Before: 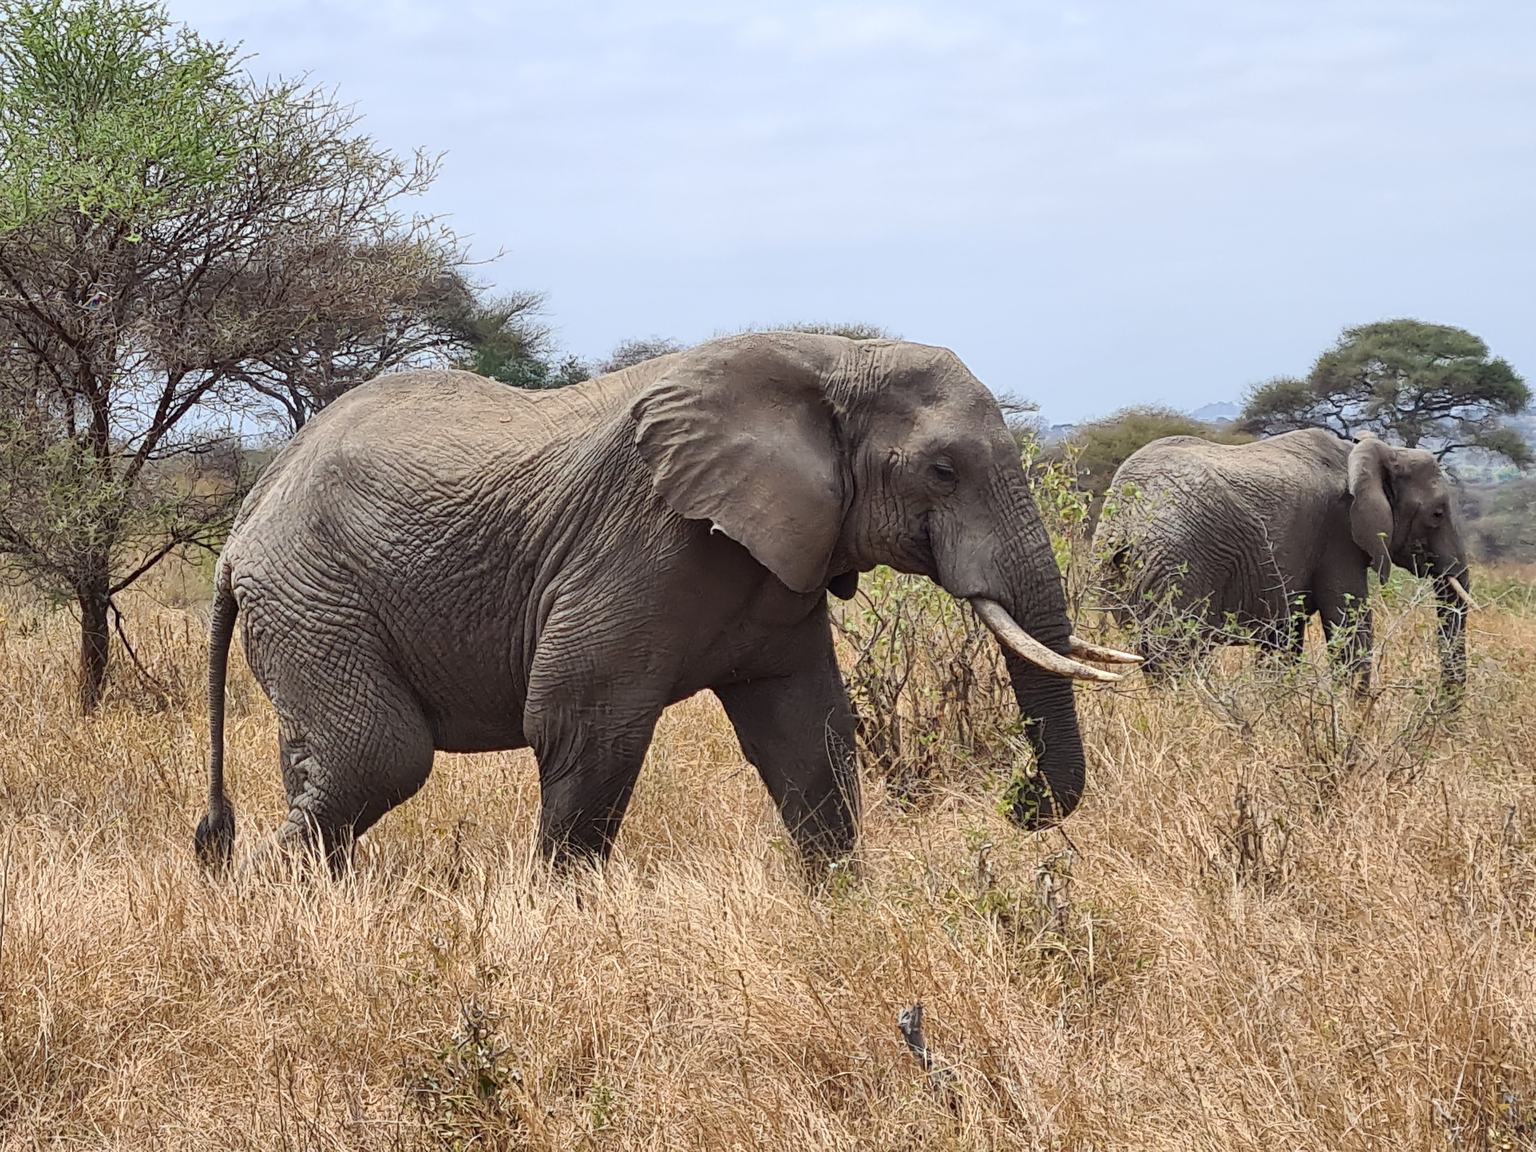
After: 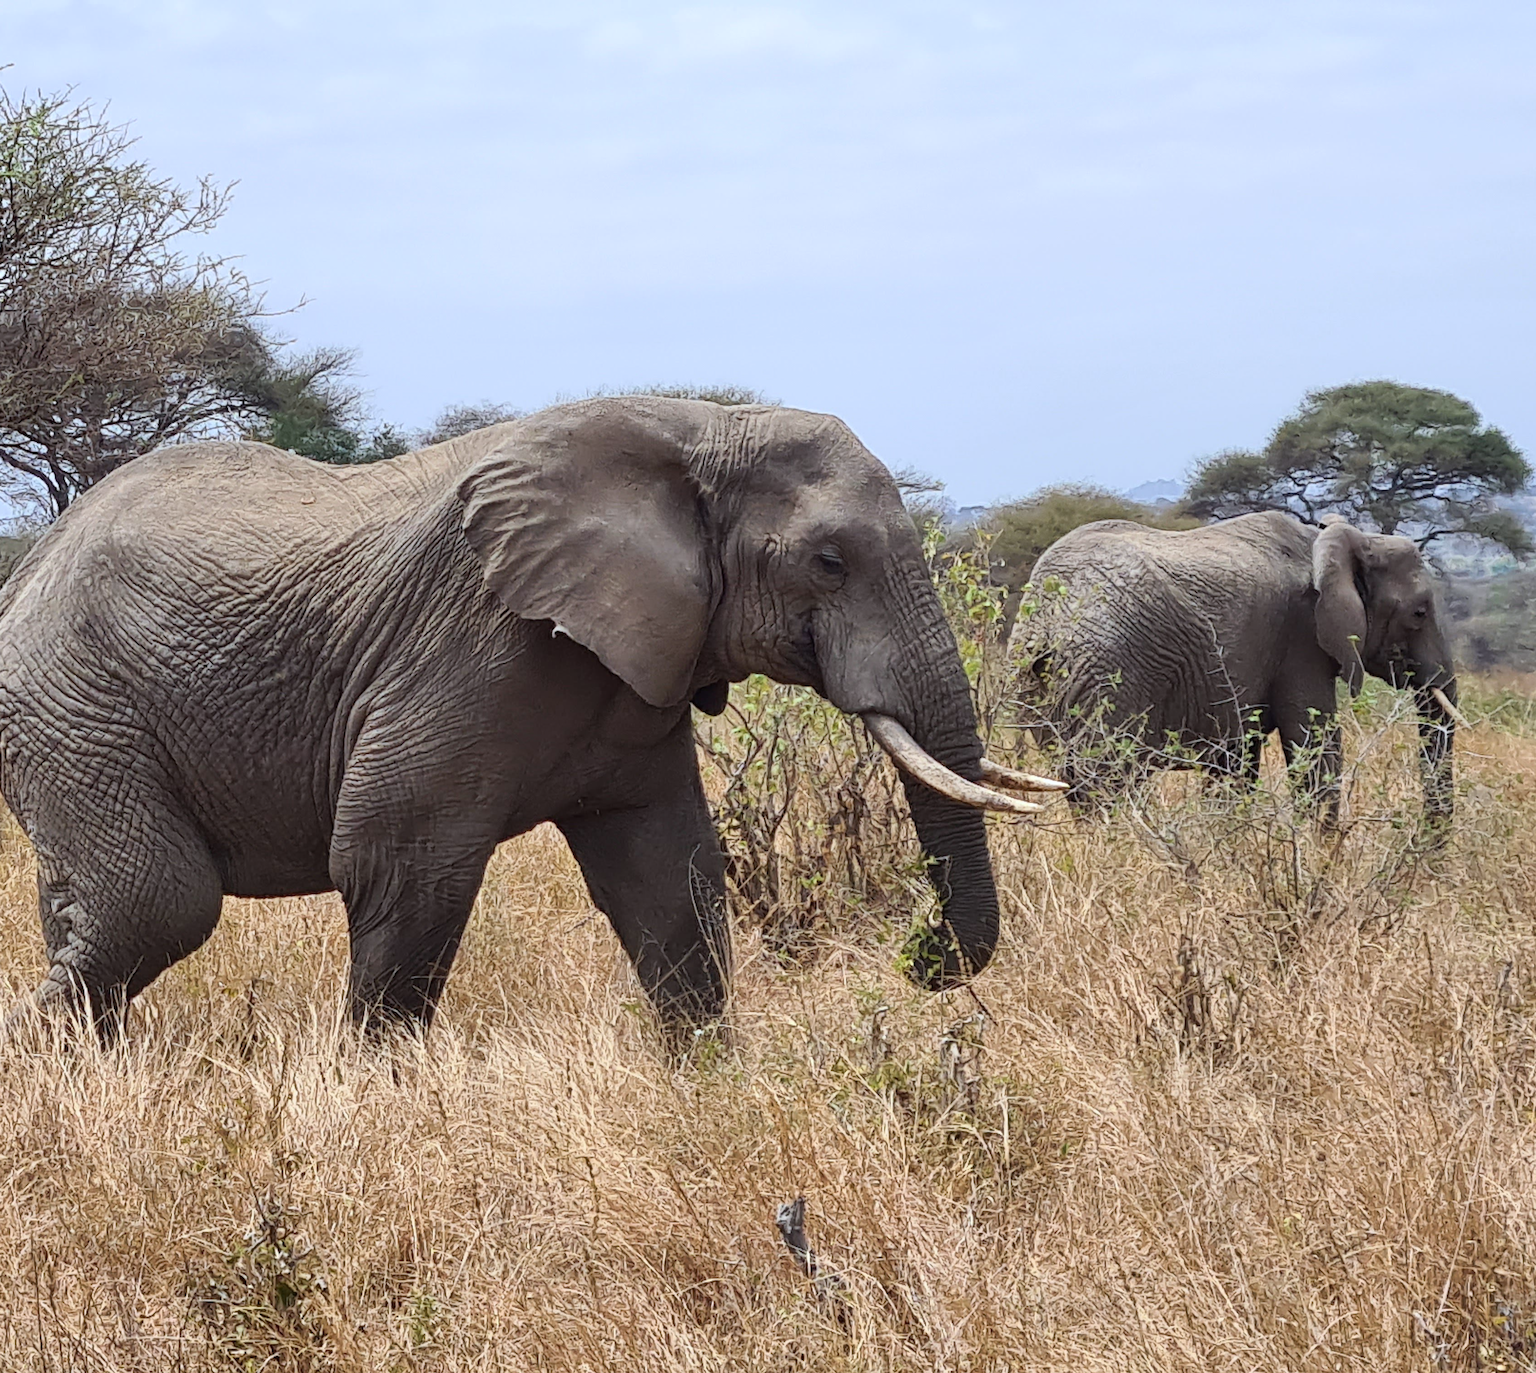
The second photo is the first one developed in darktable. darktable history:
white balance: red 0.983, blue 1.036
crop: left 16.145%
